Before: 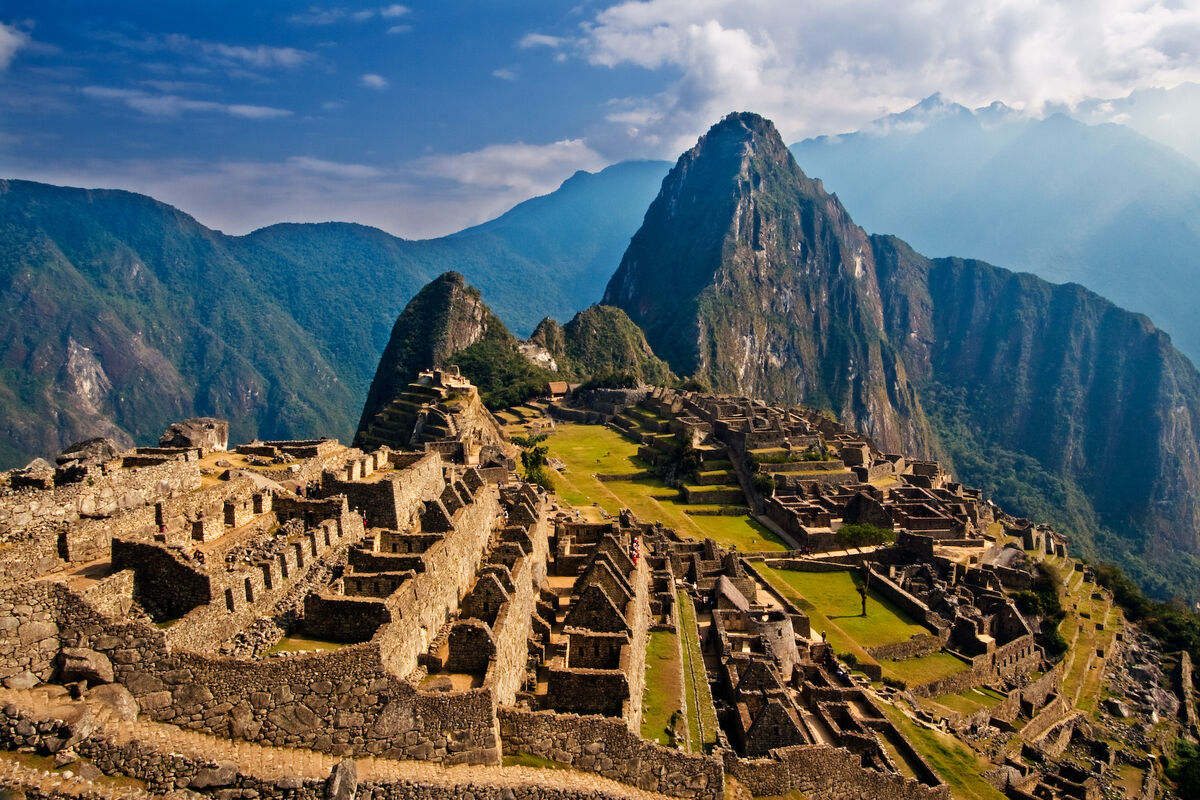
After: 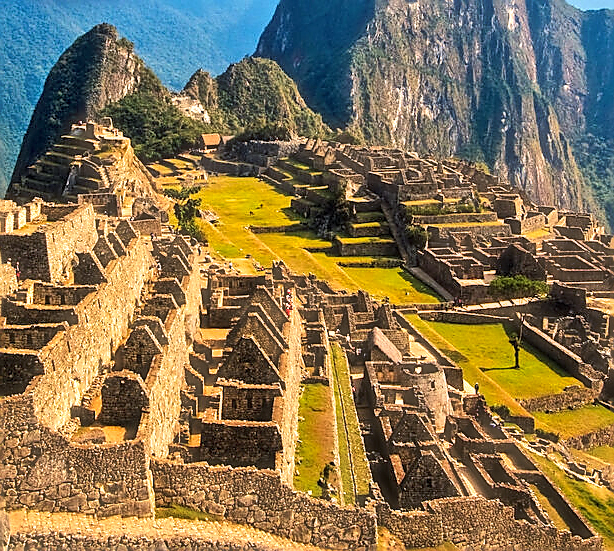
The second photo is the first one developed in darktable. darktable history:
crop and rotate: left 28.963%, top 31.101%, right 19.839%
local contrast: detail 130%
exposure: black level correction 0, exposure 0.5 EV, compensate highlight preservation false
shadows and highlights: on, module defaults
haze removal: strength -0.104, compatibility mode true, adaptive false
sharpen: radius 1.373, amount 1.253, threshold 0.701
tone curve: curves: ch0 [(0, 0) (0.131, 0.116) (0.316, 0.345) (0.501, 0.584) (0.629, 0.732) (0.812, 0.888) (1, 0.974)]; ch1 [(0, 0) (0.366, 0.367) (0.475, 0.453) (0.494, 0.497) (0.504, 0.503) (0.553, 0.584) (1, 1)]; ch2 [(0, 0) (0.333, 0.346) (0.375, 0.375) (0.424, 0.43) (0.476, 0.492) (0.502, 0.501) (0.533, 0.556) (0.566, 0.599) (0.614, 0.653) (1, 1)], color space Lab, linked channels, preserve colors none
